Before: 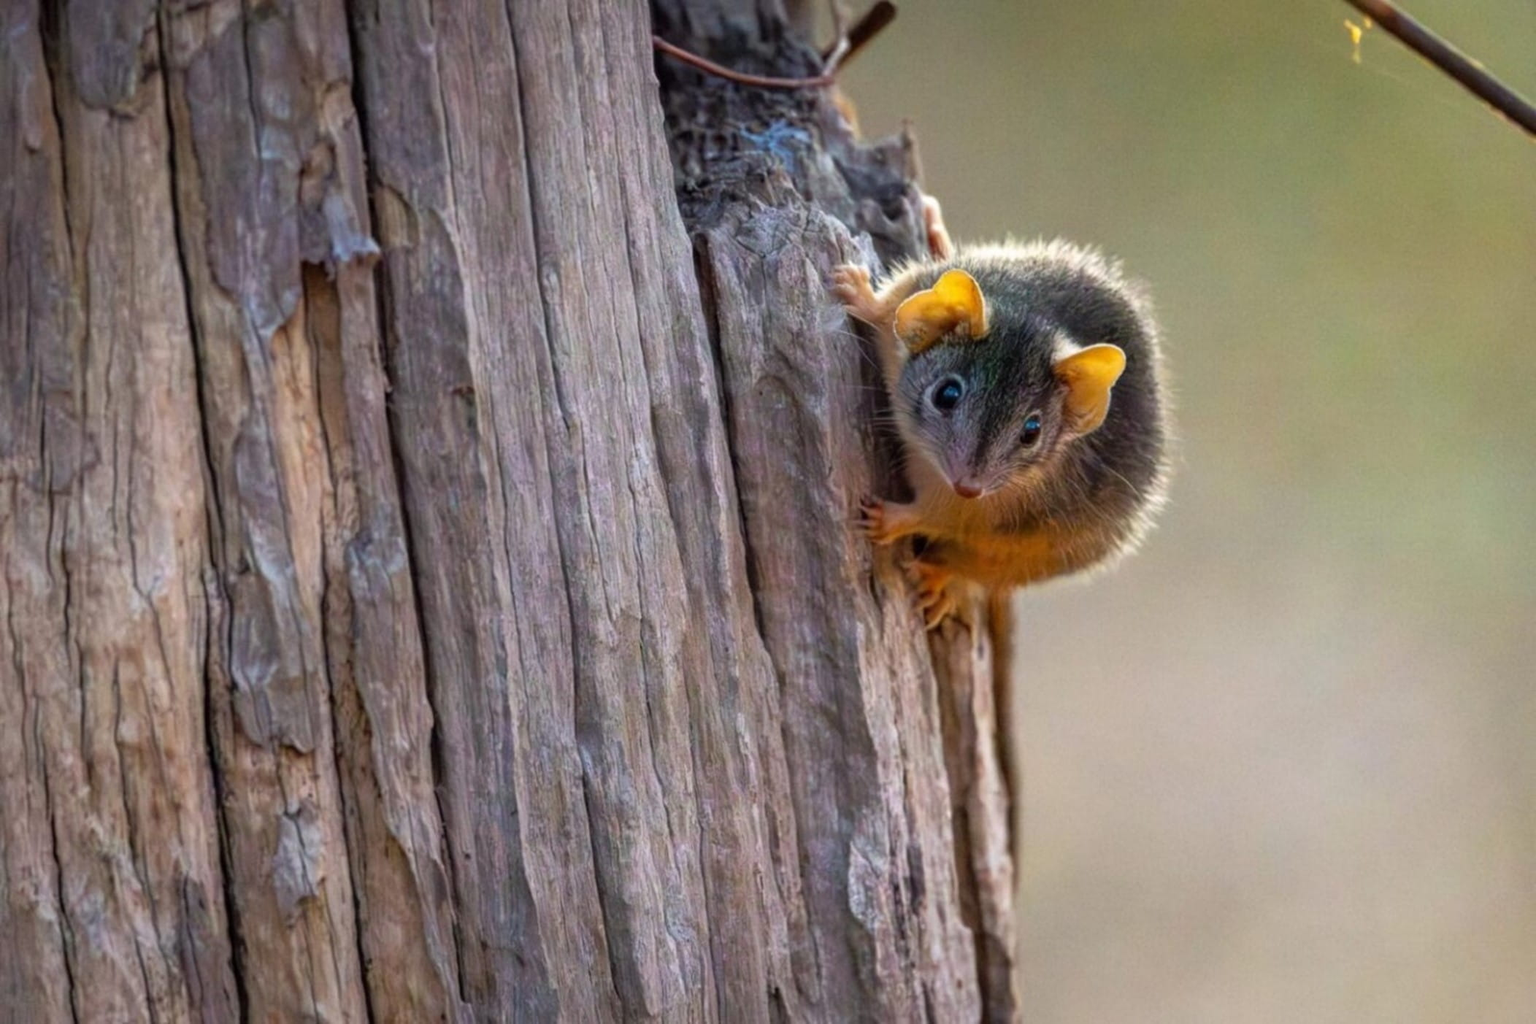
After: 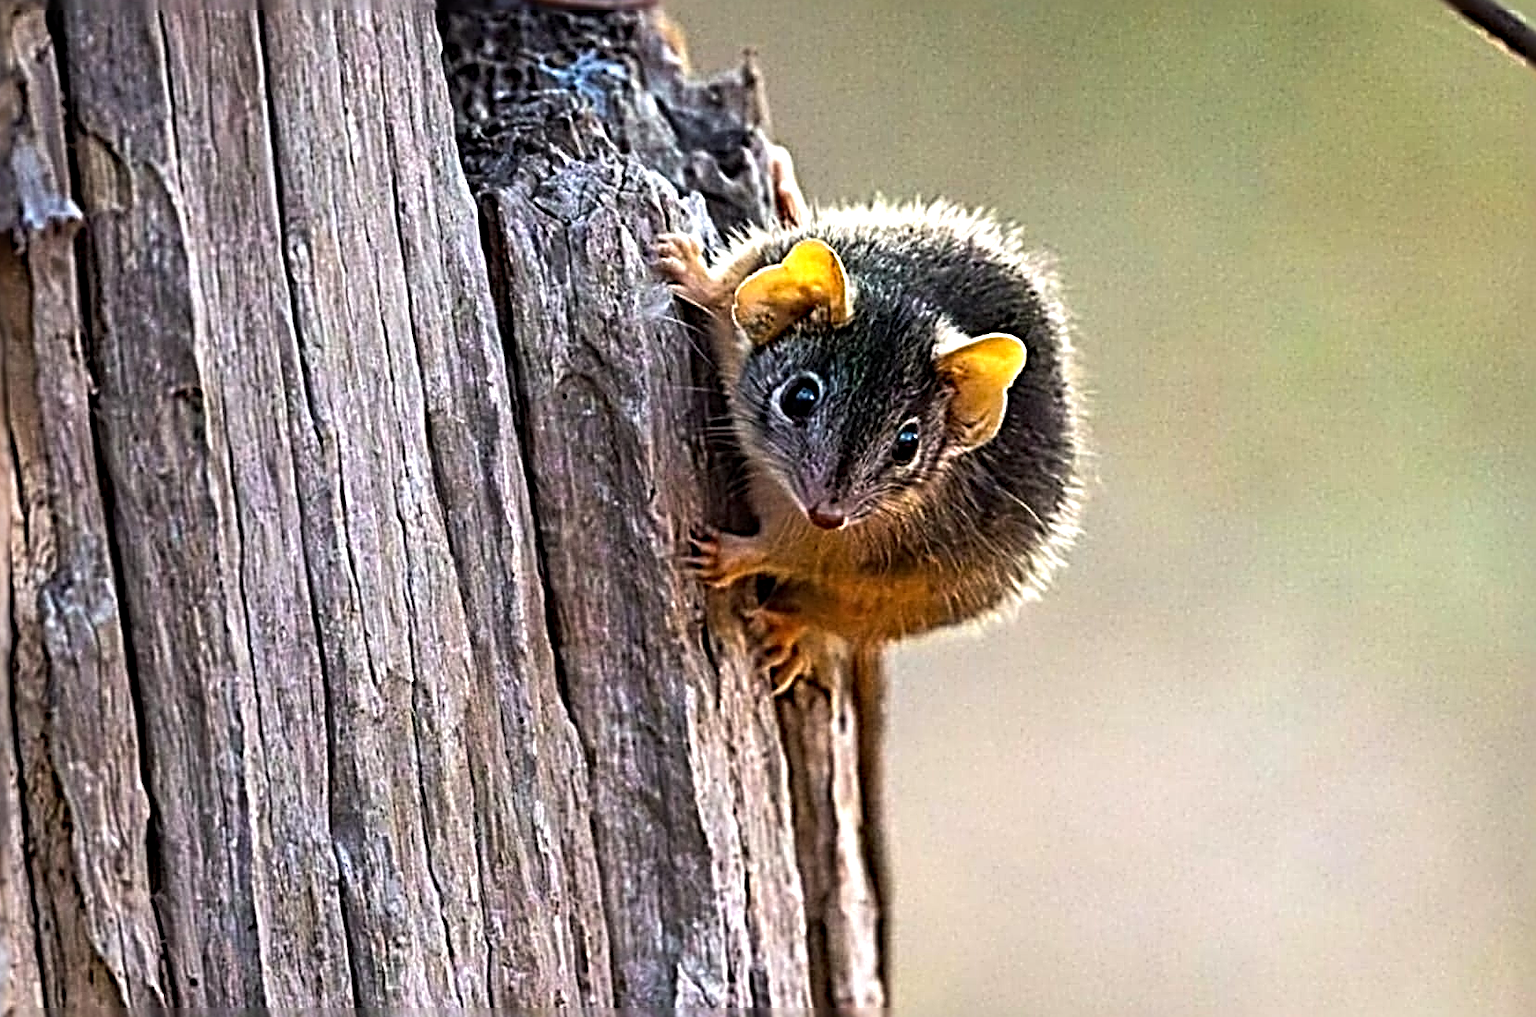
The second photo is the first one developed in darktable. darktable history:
sharpen: radius 4.038, amount 1.994
crop and rotate: left 20.522%, top 7.9%, right 0.414%, bottom 13.506%
tone equalizer: -8 EV -0.734 EV, -7 EV -0.735 EV, -6 EV -0.579 EV, -5 EV -0.362 EV, -3 EV 0.404 EV, -2 EV 0.6 EV, -1 EV 0.69 EV, +0 EV 0.759 EV, edges refinement/feathering 500, mask exposure compensation -1.57 EV, preserve details no
